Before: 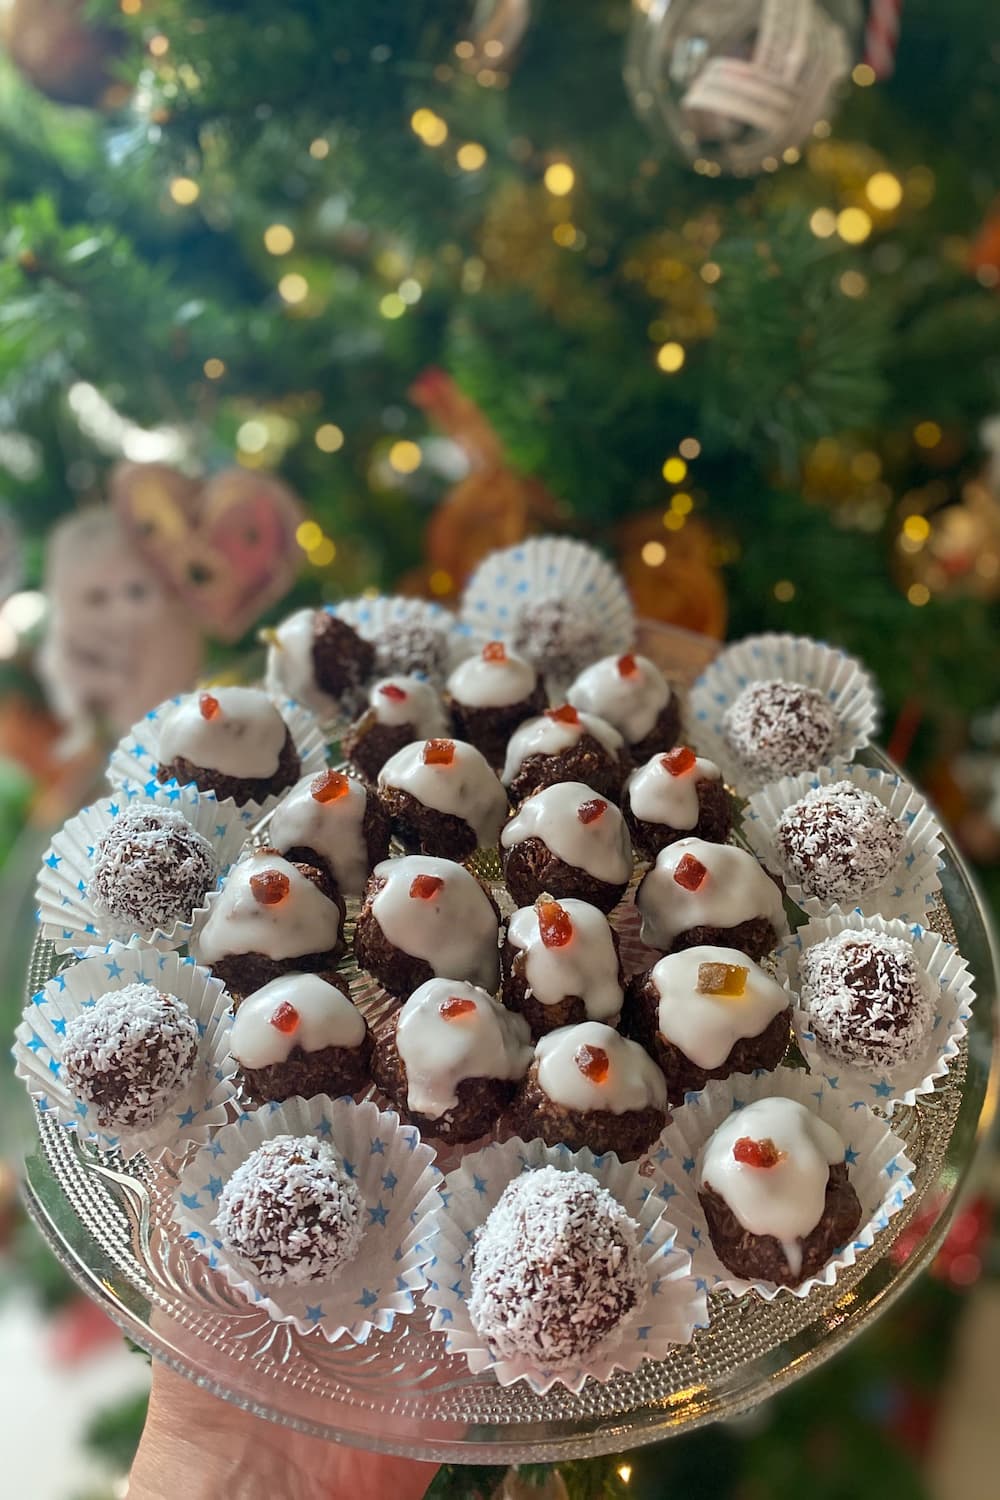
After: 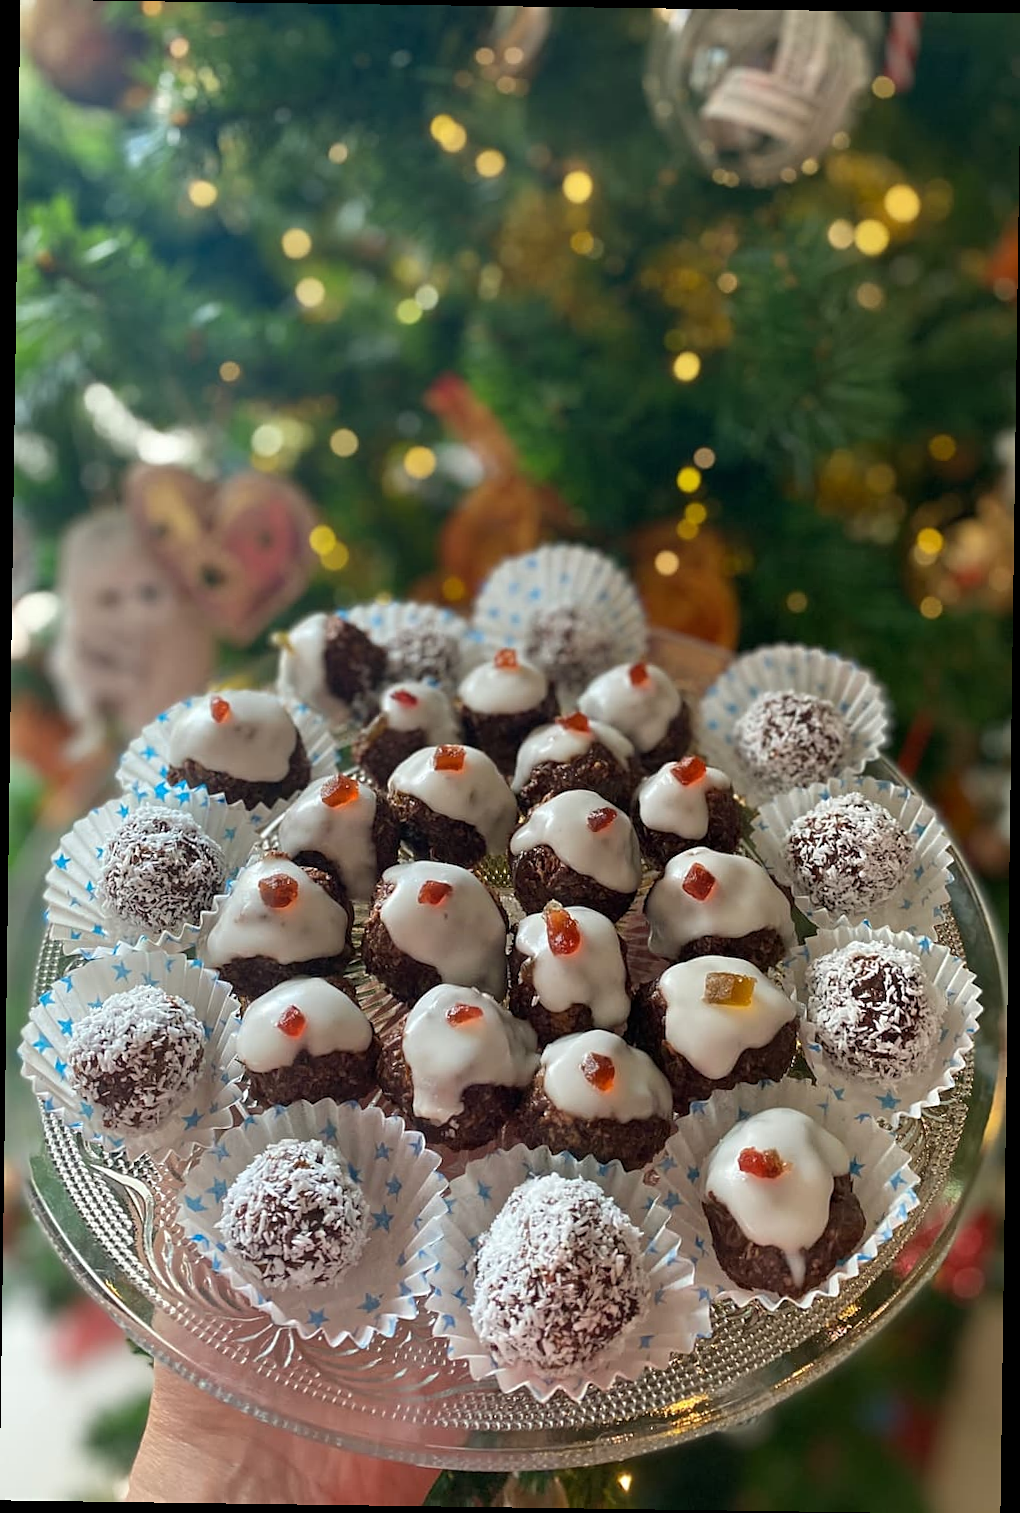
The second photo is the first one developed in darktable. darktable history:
exposure: compensate exposure bias true, compensate highlight preservation false
rotate and perspective: rotation 0.8°, automatic cropping off
sharpen: amount 0.2
